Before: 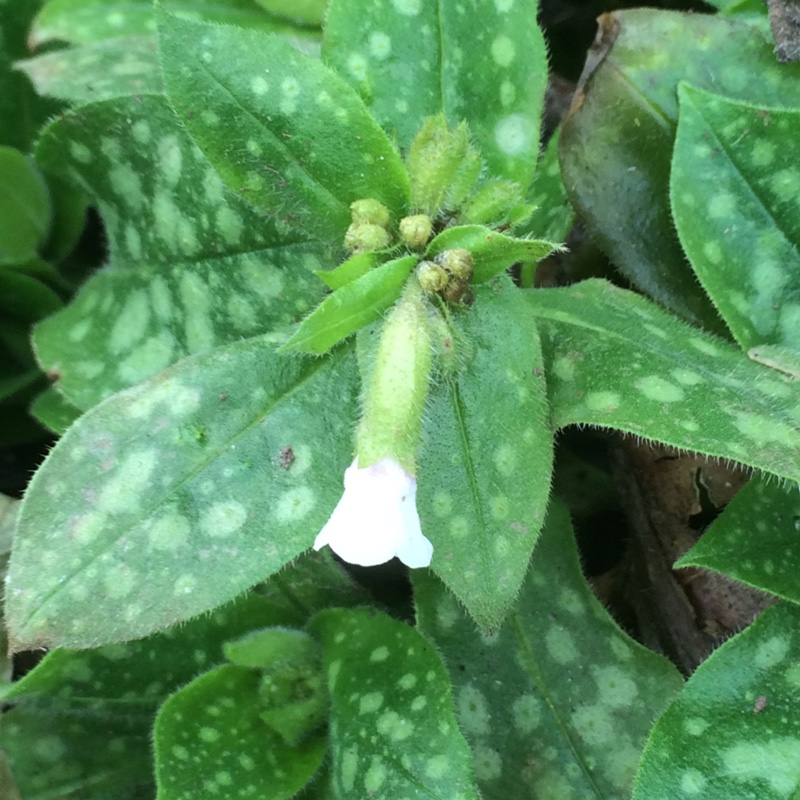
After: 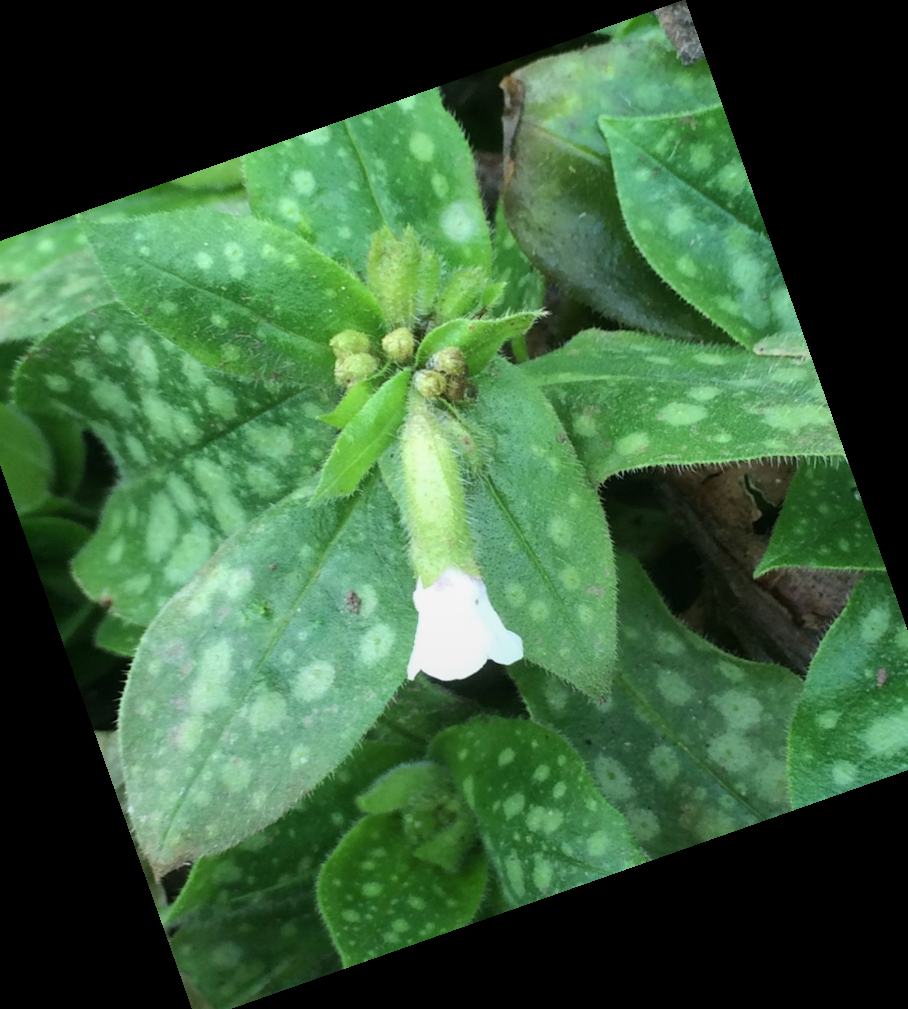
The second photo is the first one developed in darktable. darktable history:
graduated density: rotation -180°, offset 24.95
crop and rotate: angle 19.43°, left 6.812%, right 4.125%, bottom 1.087%
